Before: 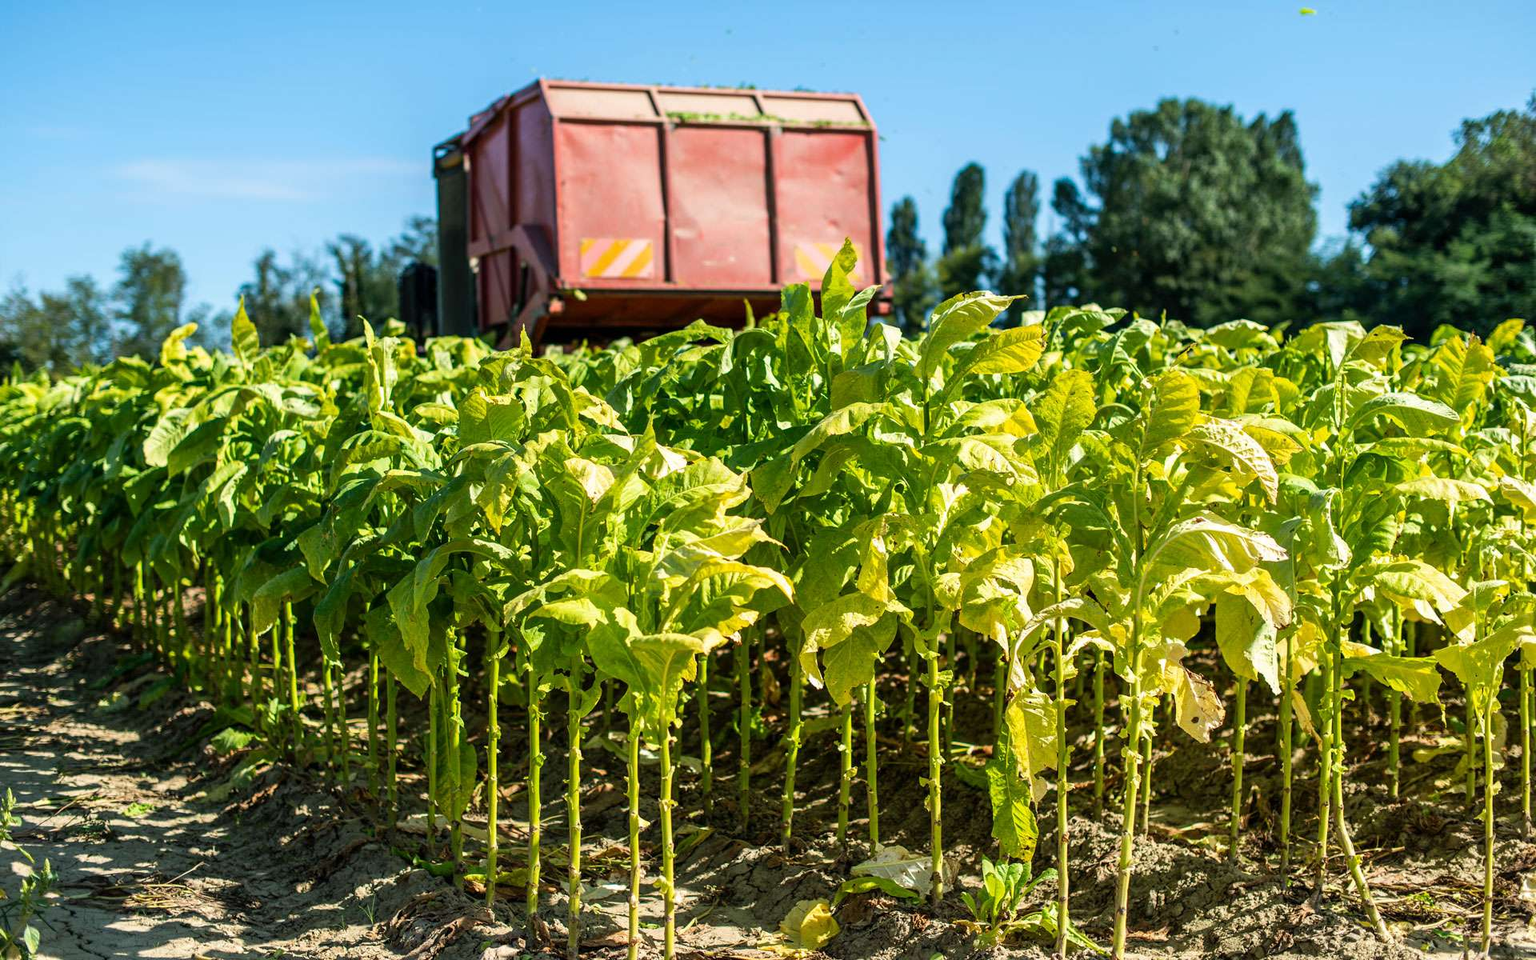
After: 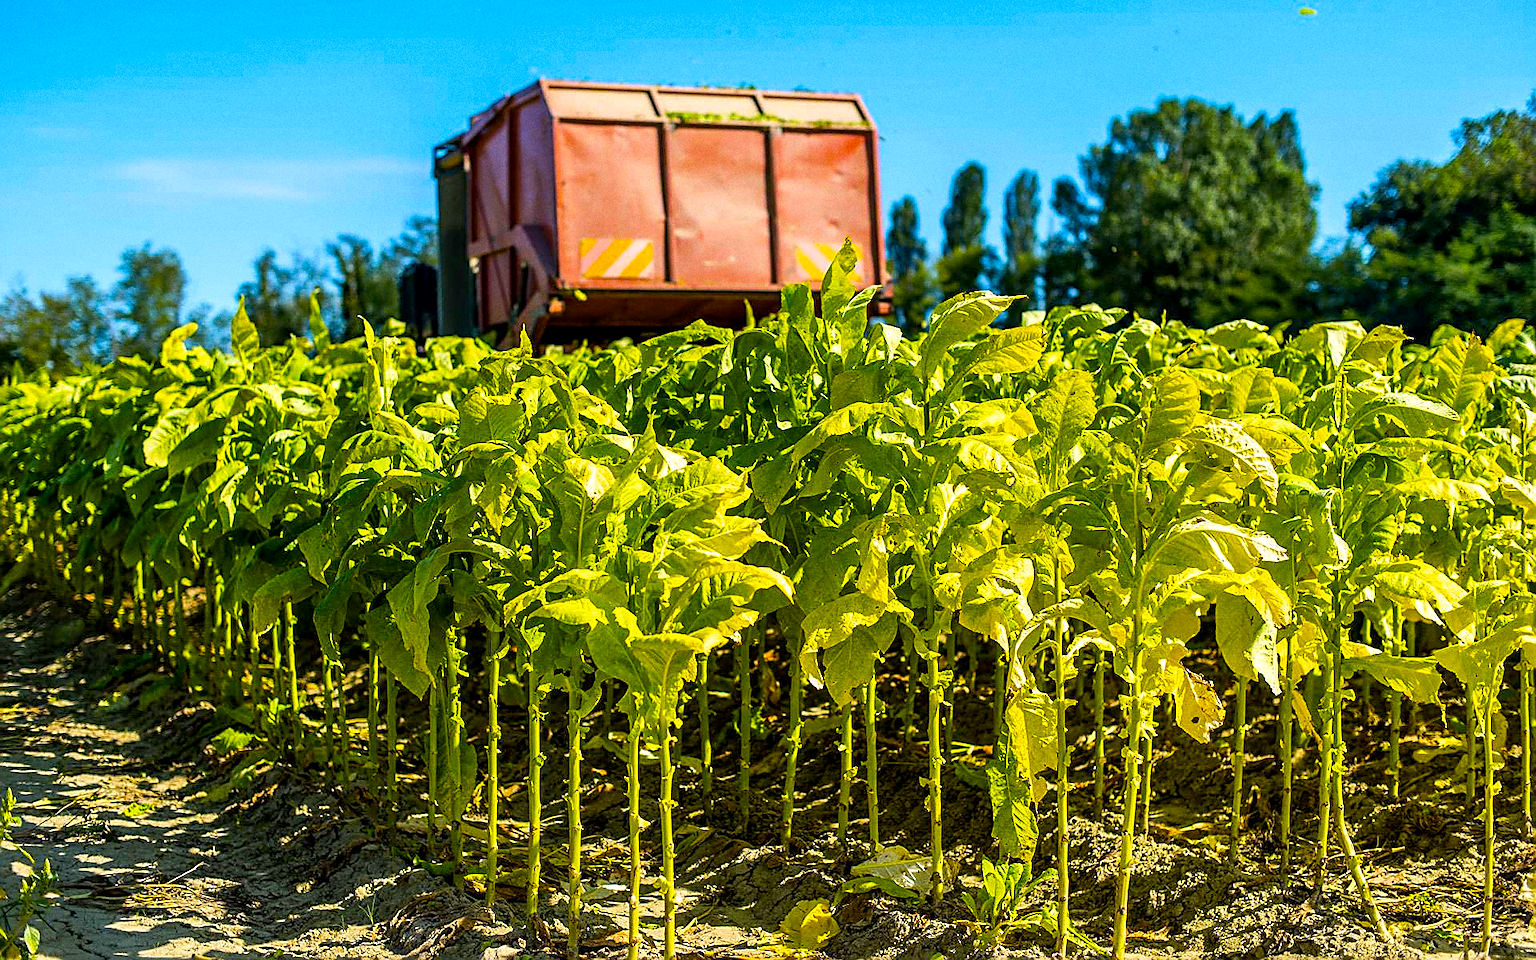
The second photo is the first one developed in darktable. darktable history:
sharpen: radius 1.4, amount 1.25, threshold 0.7
exposure: black level correction 0.001, exposure 0.014 EV, compensate highlight preservation false
grain: on, module defaults
color balance rgb: linear chroma grading › global chroma 15%, perceptual saturation grading › global saturation 30%
local contrast: mode bilateral grid, contrast 20, coarseness 50, detail 120%, midtone range 0.2
color contrast: green-magenta contrast 0.85, blue-yellow contrast 1.25, unbound 0
